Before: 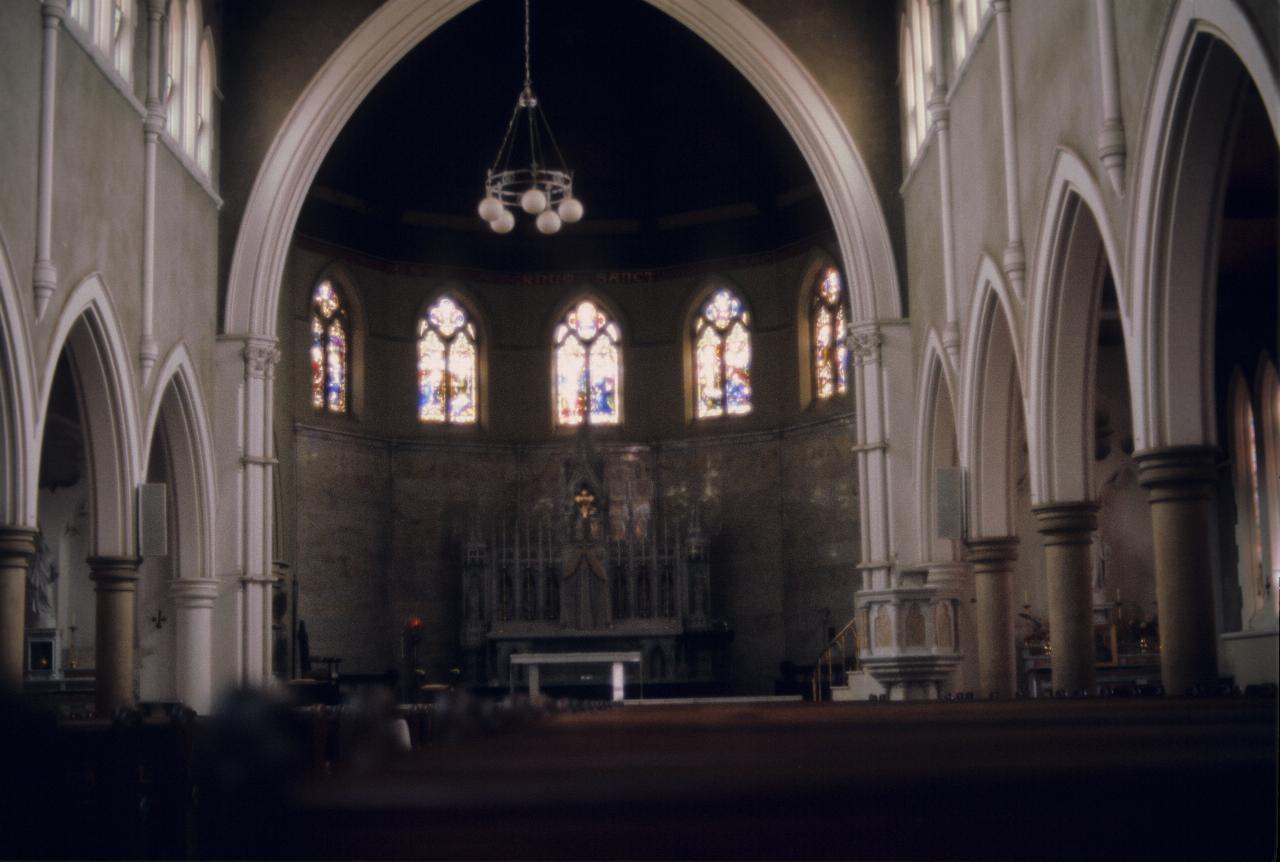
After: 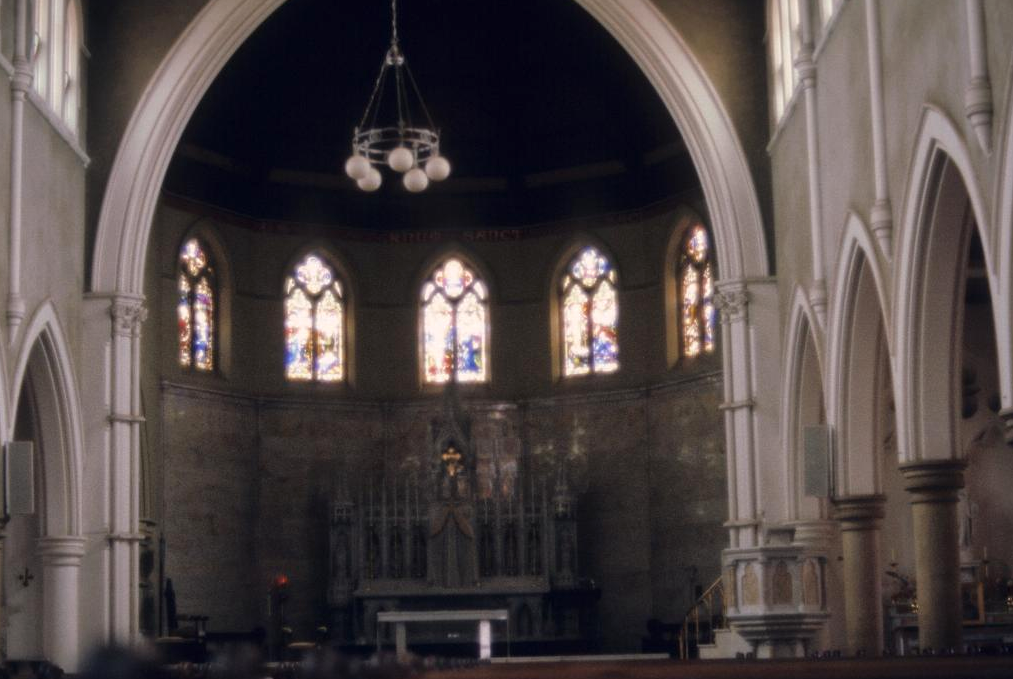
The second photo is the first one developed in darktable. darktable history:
exposure: exposure 0.201 EV, compensate exposure bias true, compensate highlight preservation false
crop and rotate: left 10.458%, top 5.045%, right 10.351%, bottom 16.099%
tone equalizer: edges refinement/feathering 500, mask exposure compensation -1.57 EV, preserve details no
